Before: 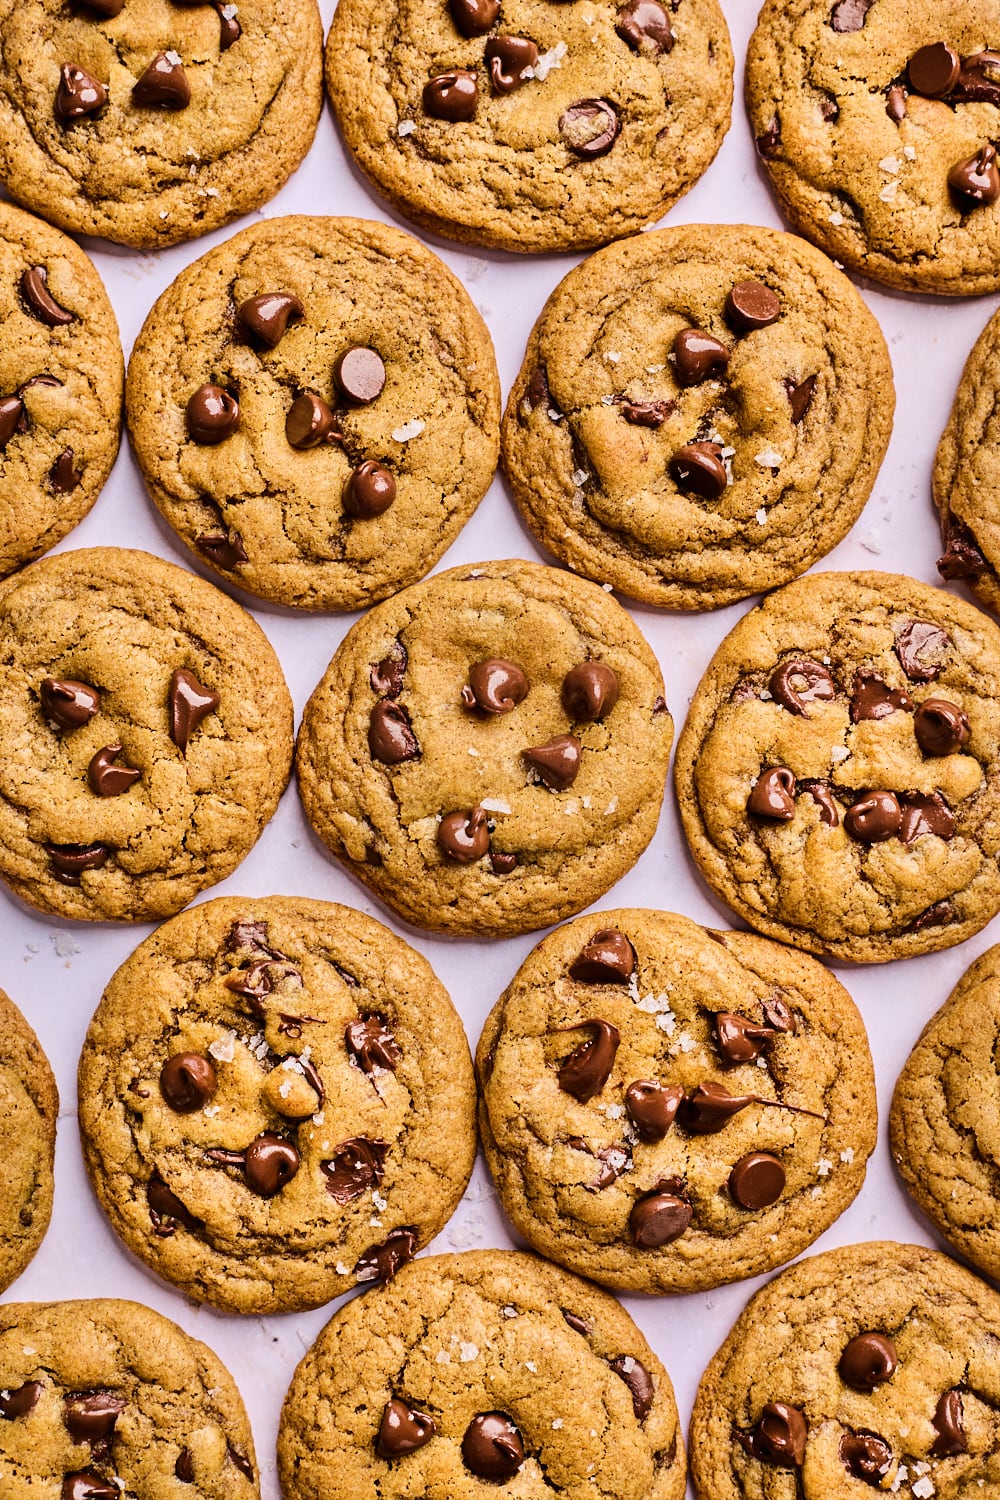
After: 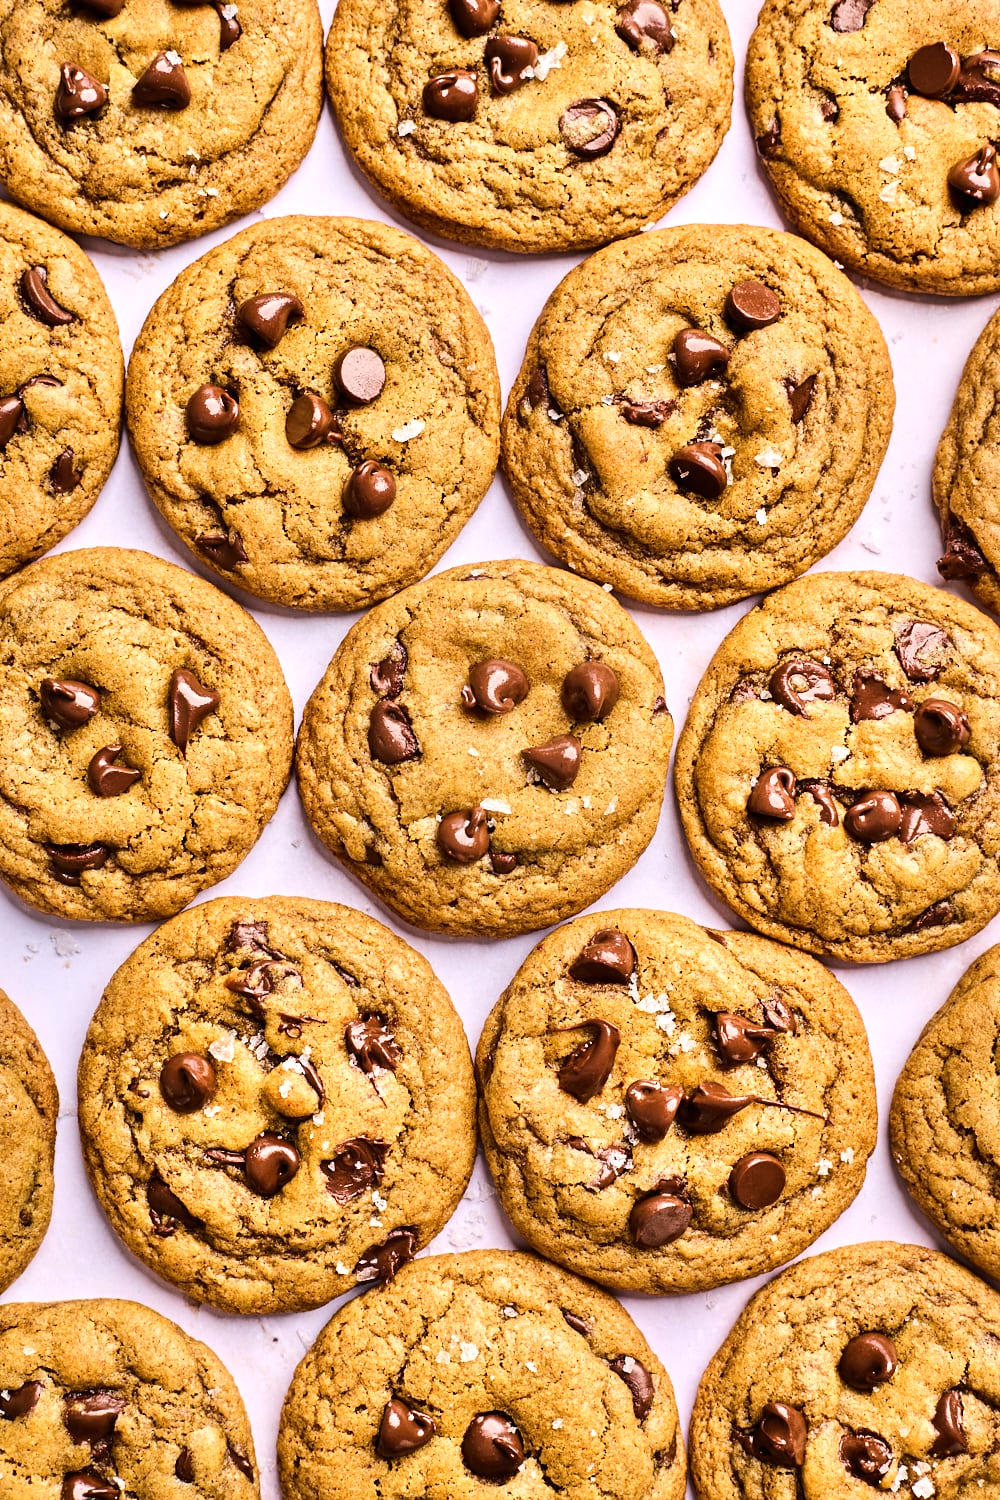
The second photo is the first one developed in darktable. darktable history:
exposure: exposure 0.375 EV, compensate highlight preservation false
